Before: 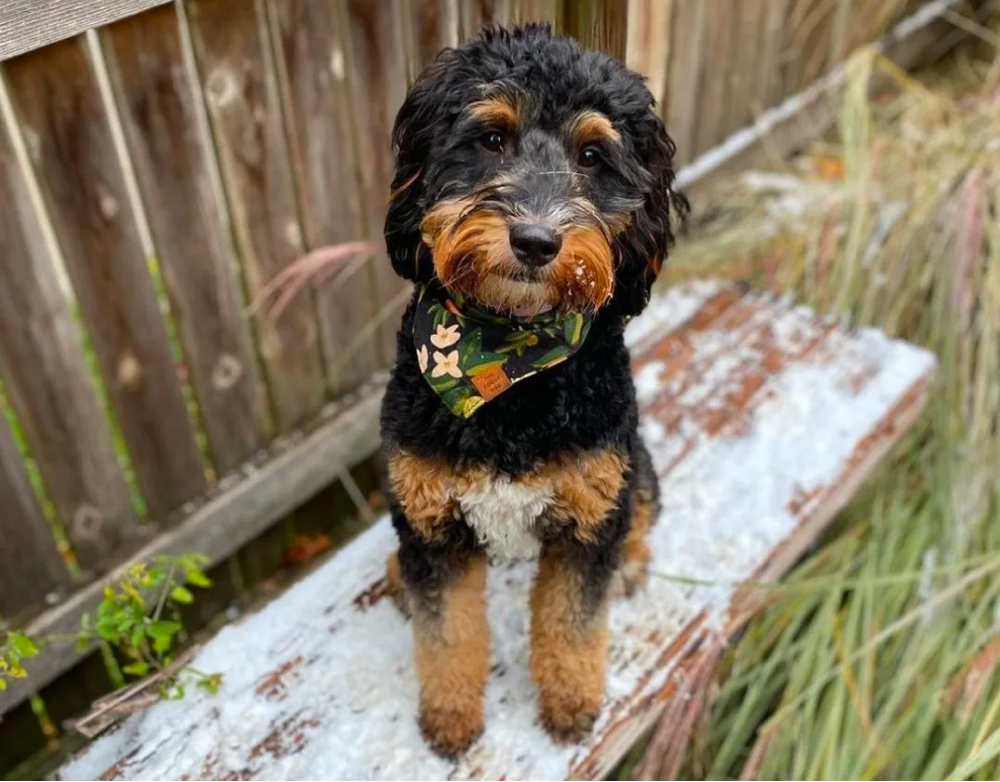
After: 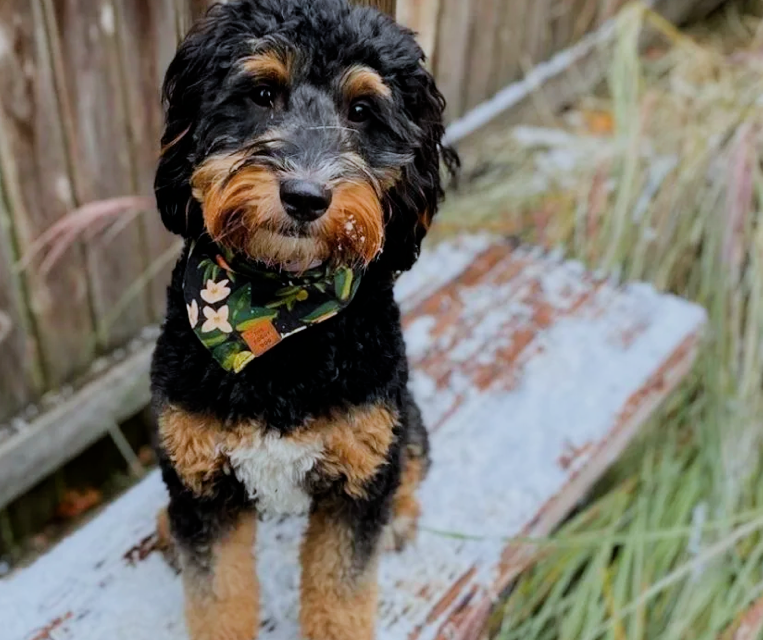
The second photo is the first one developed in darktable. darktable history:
crop: left 23.095%, top 5.827%, bottom 11.854%
color calibration: x 0.37, y 0.382, temperature 4313.32 K
filmic rgb: black relative exposure -7.65 EV, white relative exposure 4.56 EV, hardness 3.61, contrast 1.05
